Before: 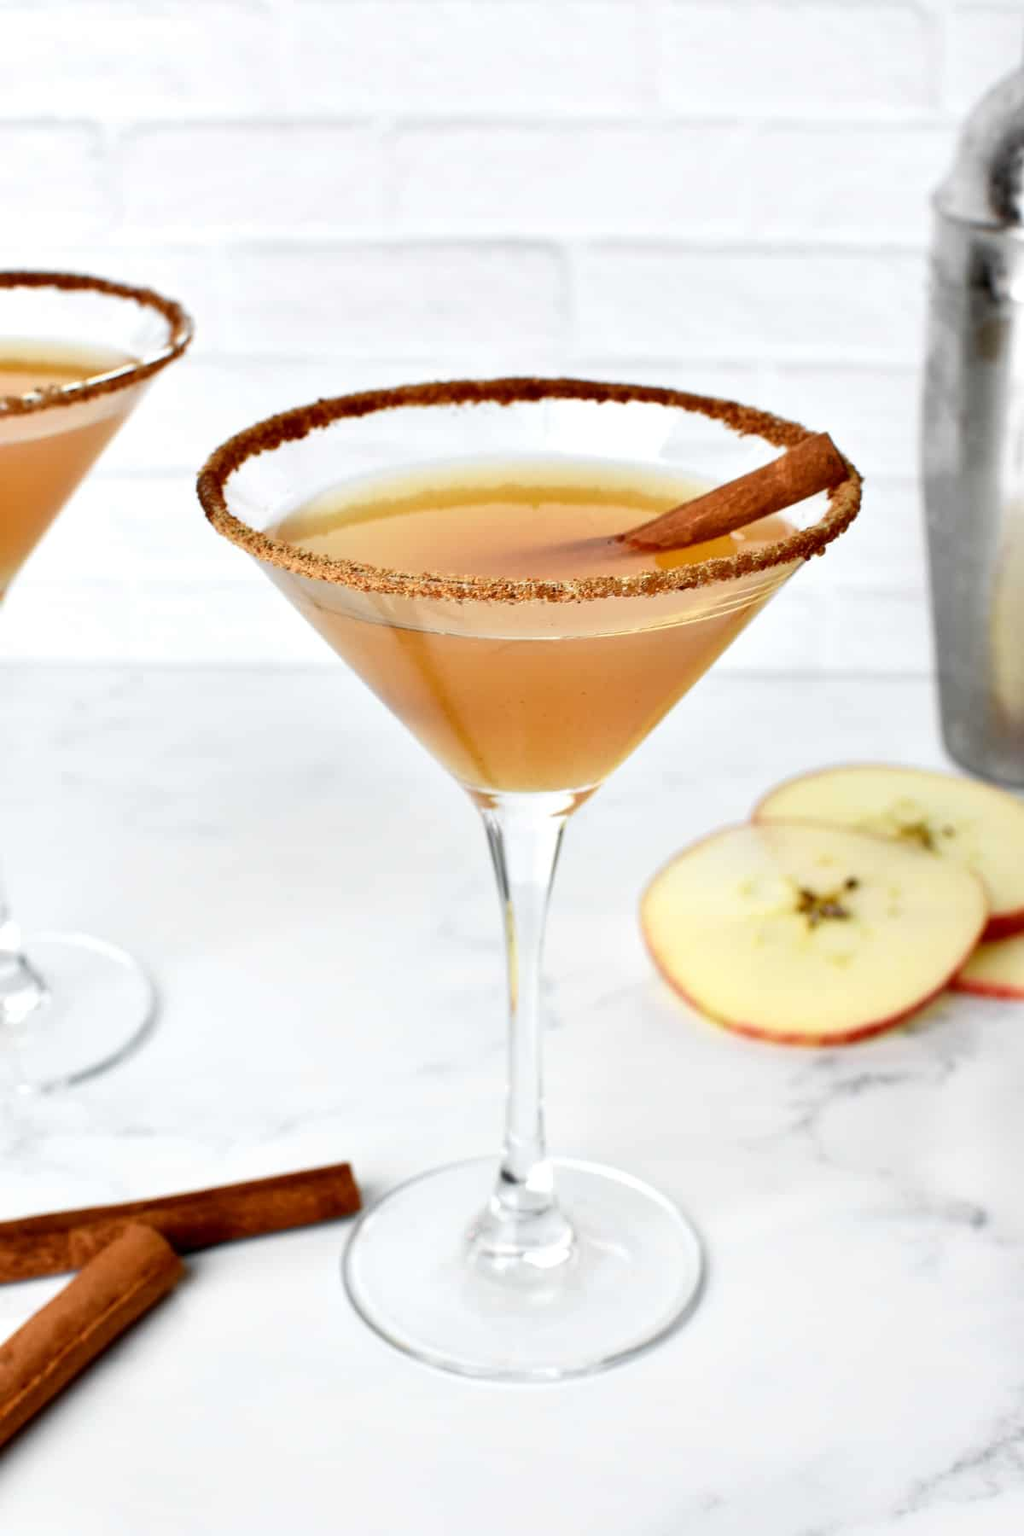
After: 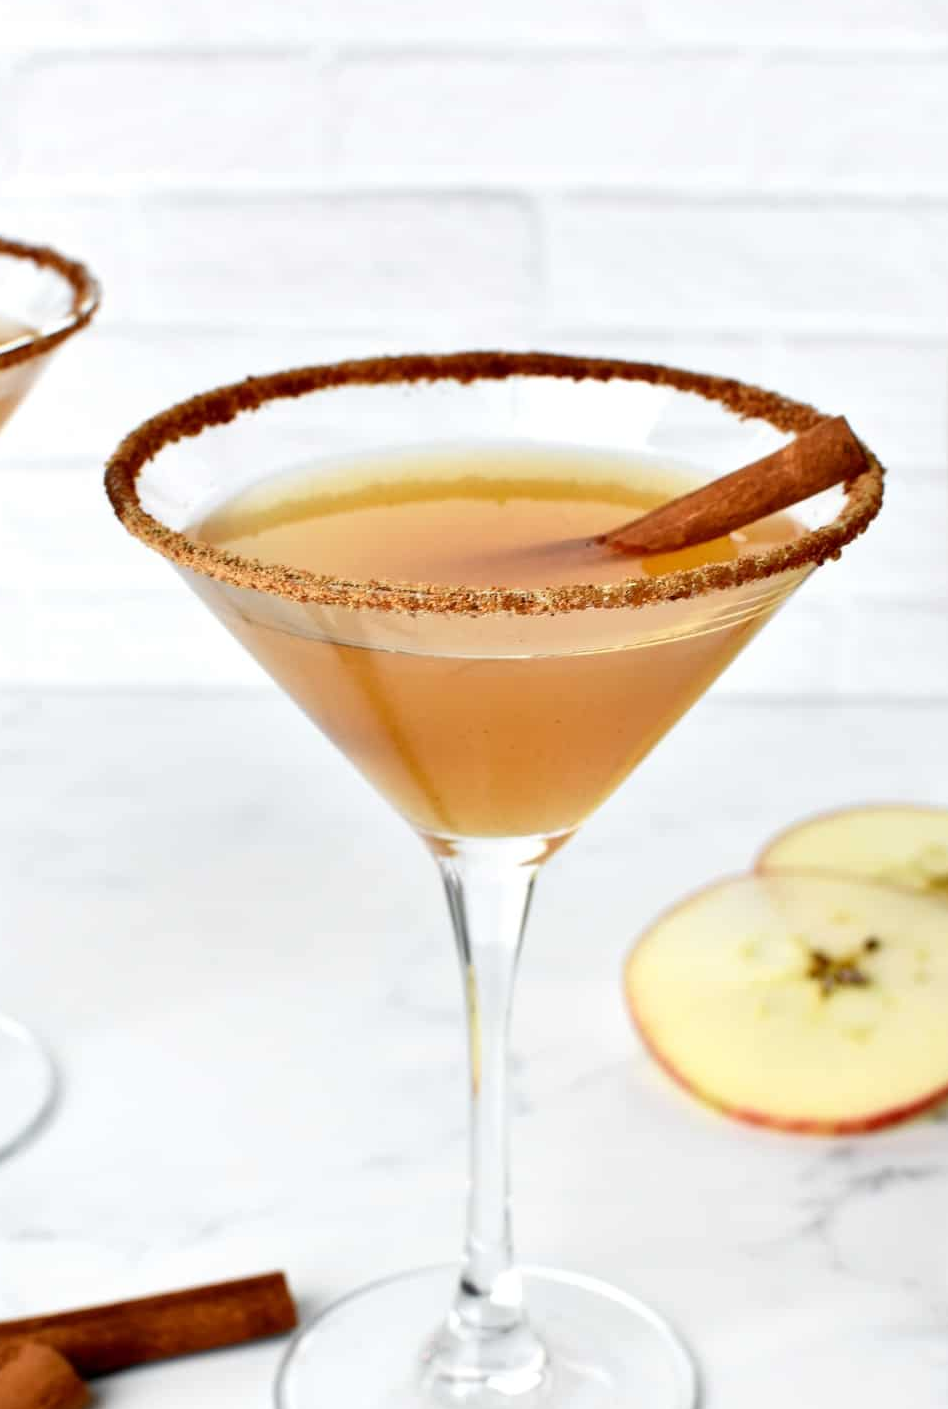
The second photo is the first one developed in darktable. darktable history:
crop and rotate: left 10.581%, top 5.059%, right 10.364%, bottom 16.63%
